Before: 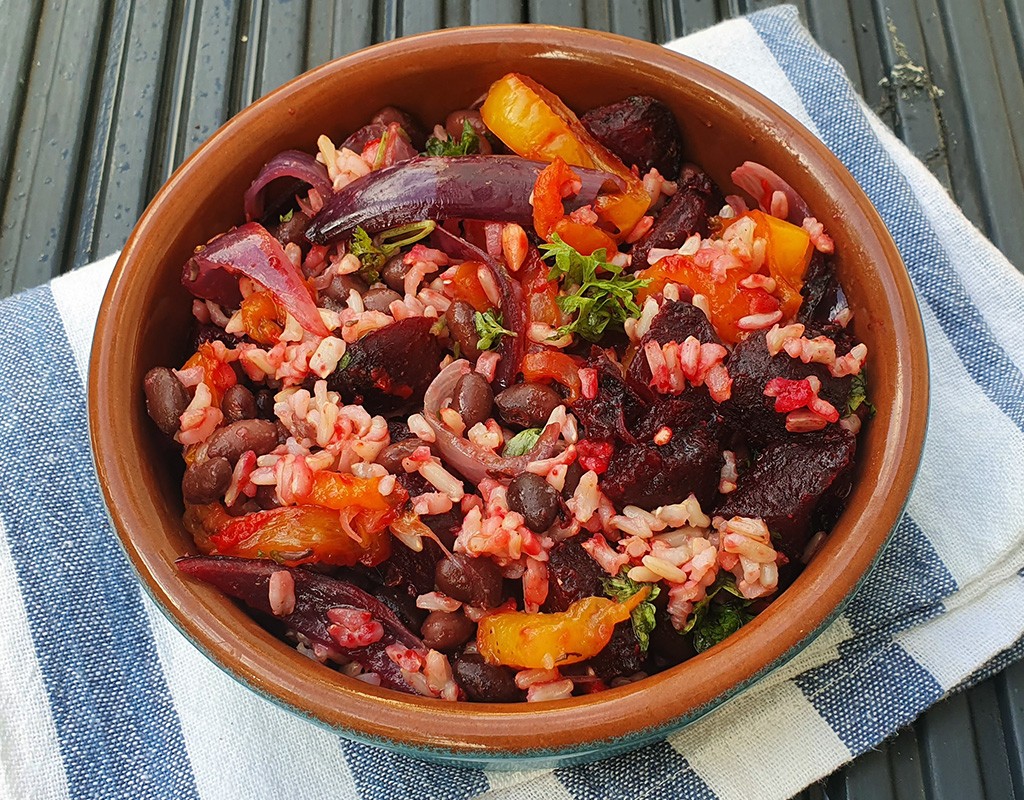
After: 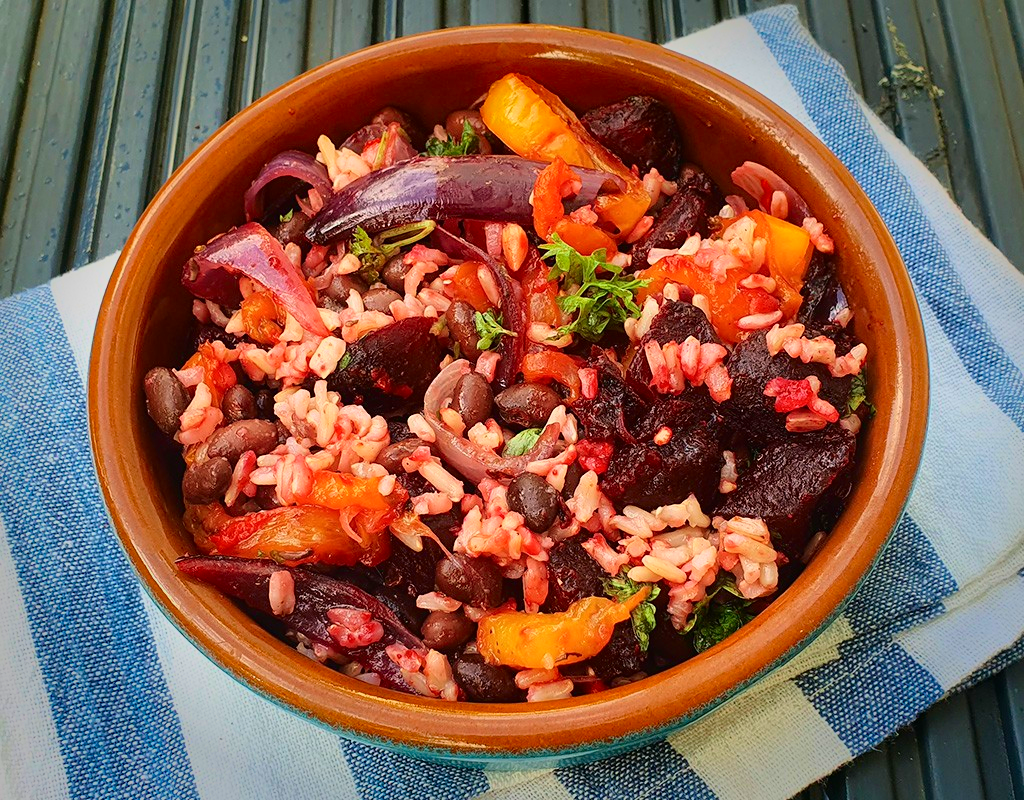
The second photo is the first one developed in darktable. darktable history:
tone curve: curves: ch0 [(0, 0) (0.091, 0.077) (0.389, 0.458) (0.745, 0.82) (0.844, 0.908) (0.909, 0.942) (1, 0.973)]; ch1 [(0, 0) (0.437, 0.404) (0.5, 0.5) (0.529, 0.556) (0.58, 0.603) (0.616, 0.649) (1, 1)]; ch2 [(0, 0) (0.442, 0.415) (0.5, 0.5) (0.535, 0.557) (0.585, 0.62) (1, 1)], color space Lab, independent channels, preserve colors none
vignetting: fall-off start 66.25%, fall-off radius 39.75%, saturation 0.365, automatic ratio true, width/height ratio 0.678
